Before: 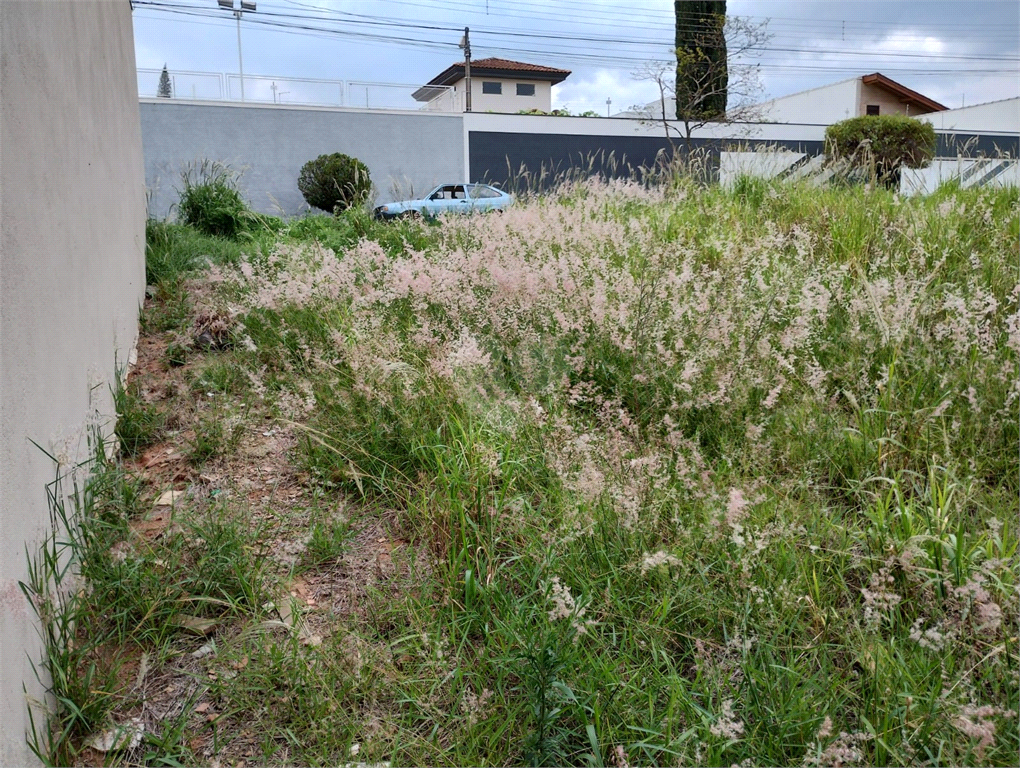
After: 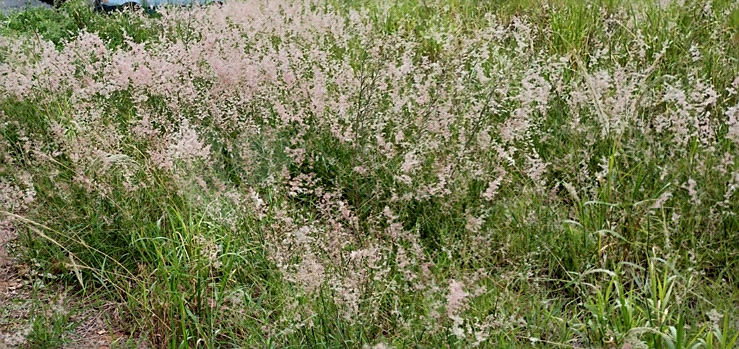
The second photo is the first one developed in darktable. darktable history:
crop and rotate: left 27.522%, top 27.171%, bottom 27.284%
sharpen: on, module defaults
